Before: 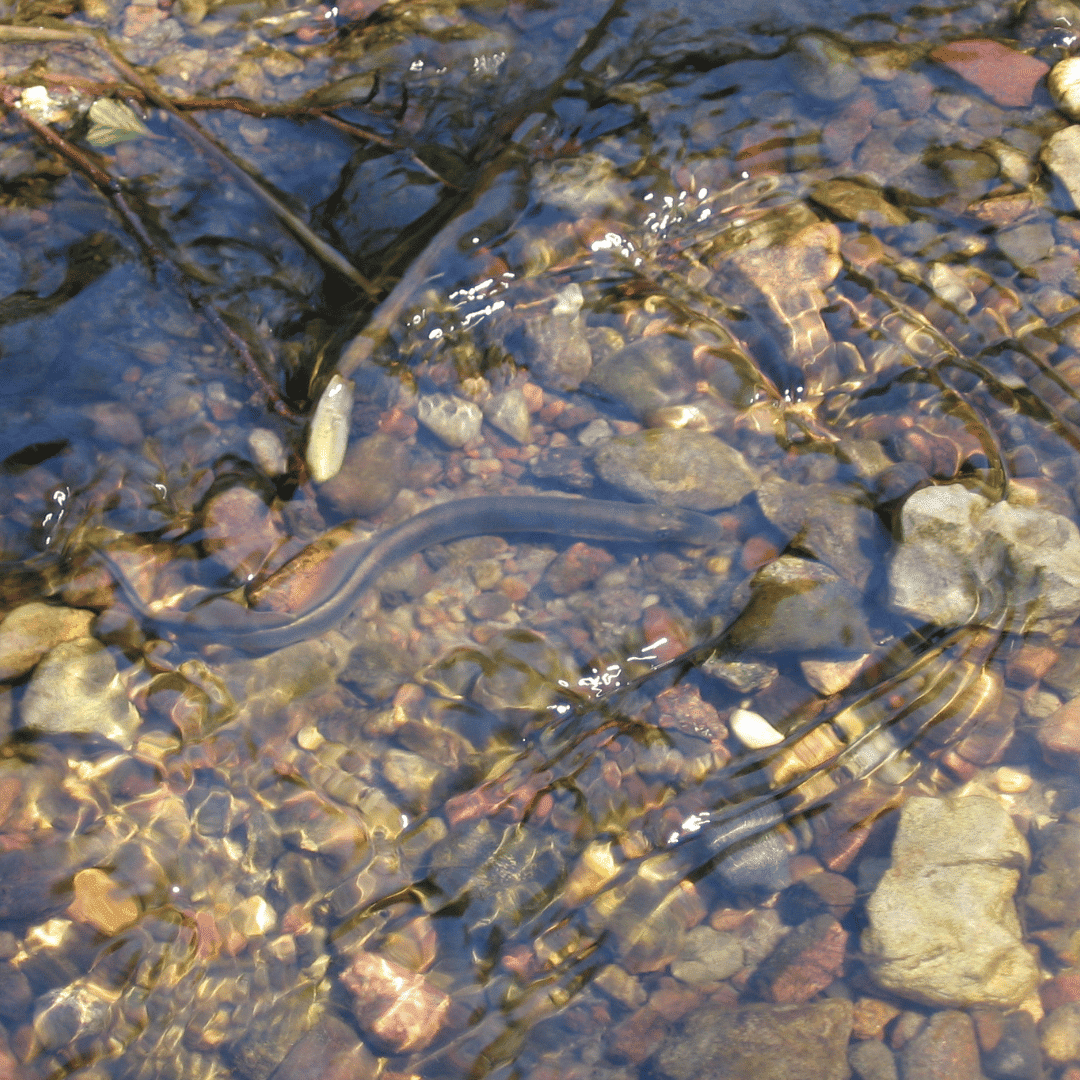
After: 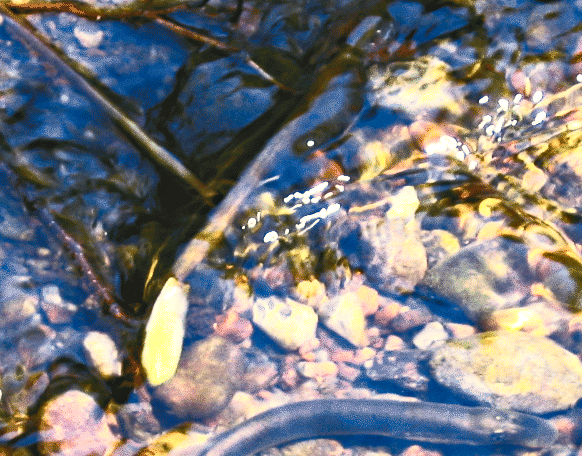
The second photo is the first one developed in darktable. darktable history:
shadows and highlights: shadows 12, white point adjustment 1.2, soften with gaussian
haze removal: compatibility mode true, adaptive false
crop: left 15.306%, top 9.065%, right 30.789%, bottom 48.638%
contrast brightness saturation: contrast 0.83, brightness 0.59, saturation 0.59
